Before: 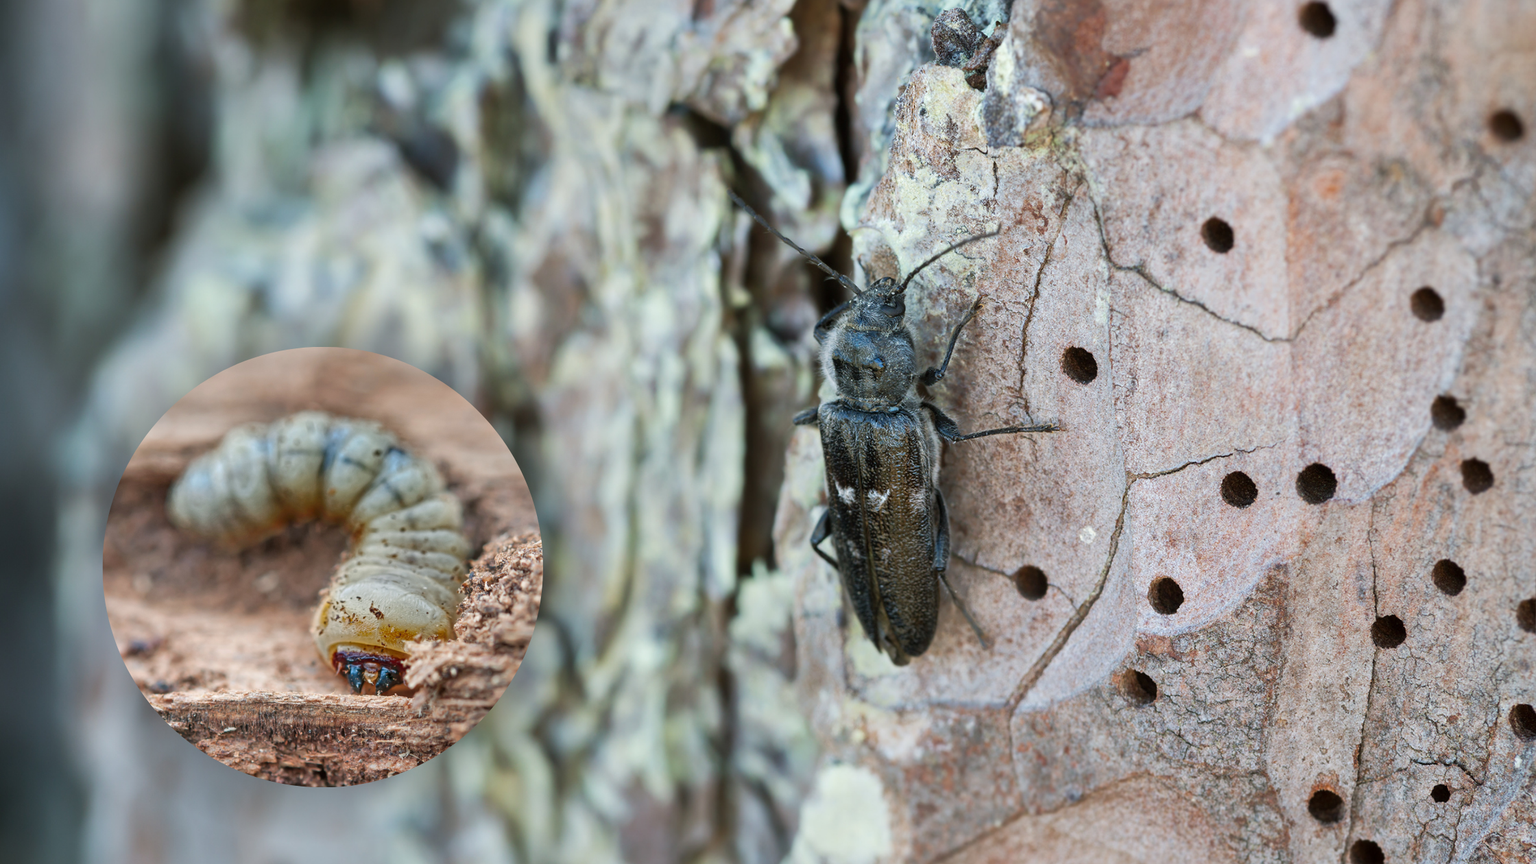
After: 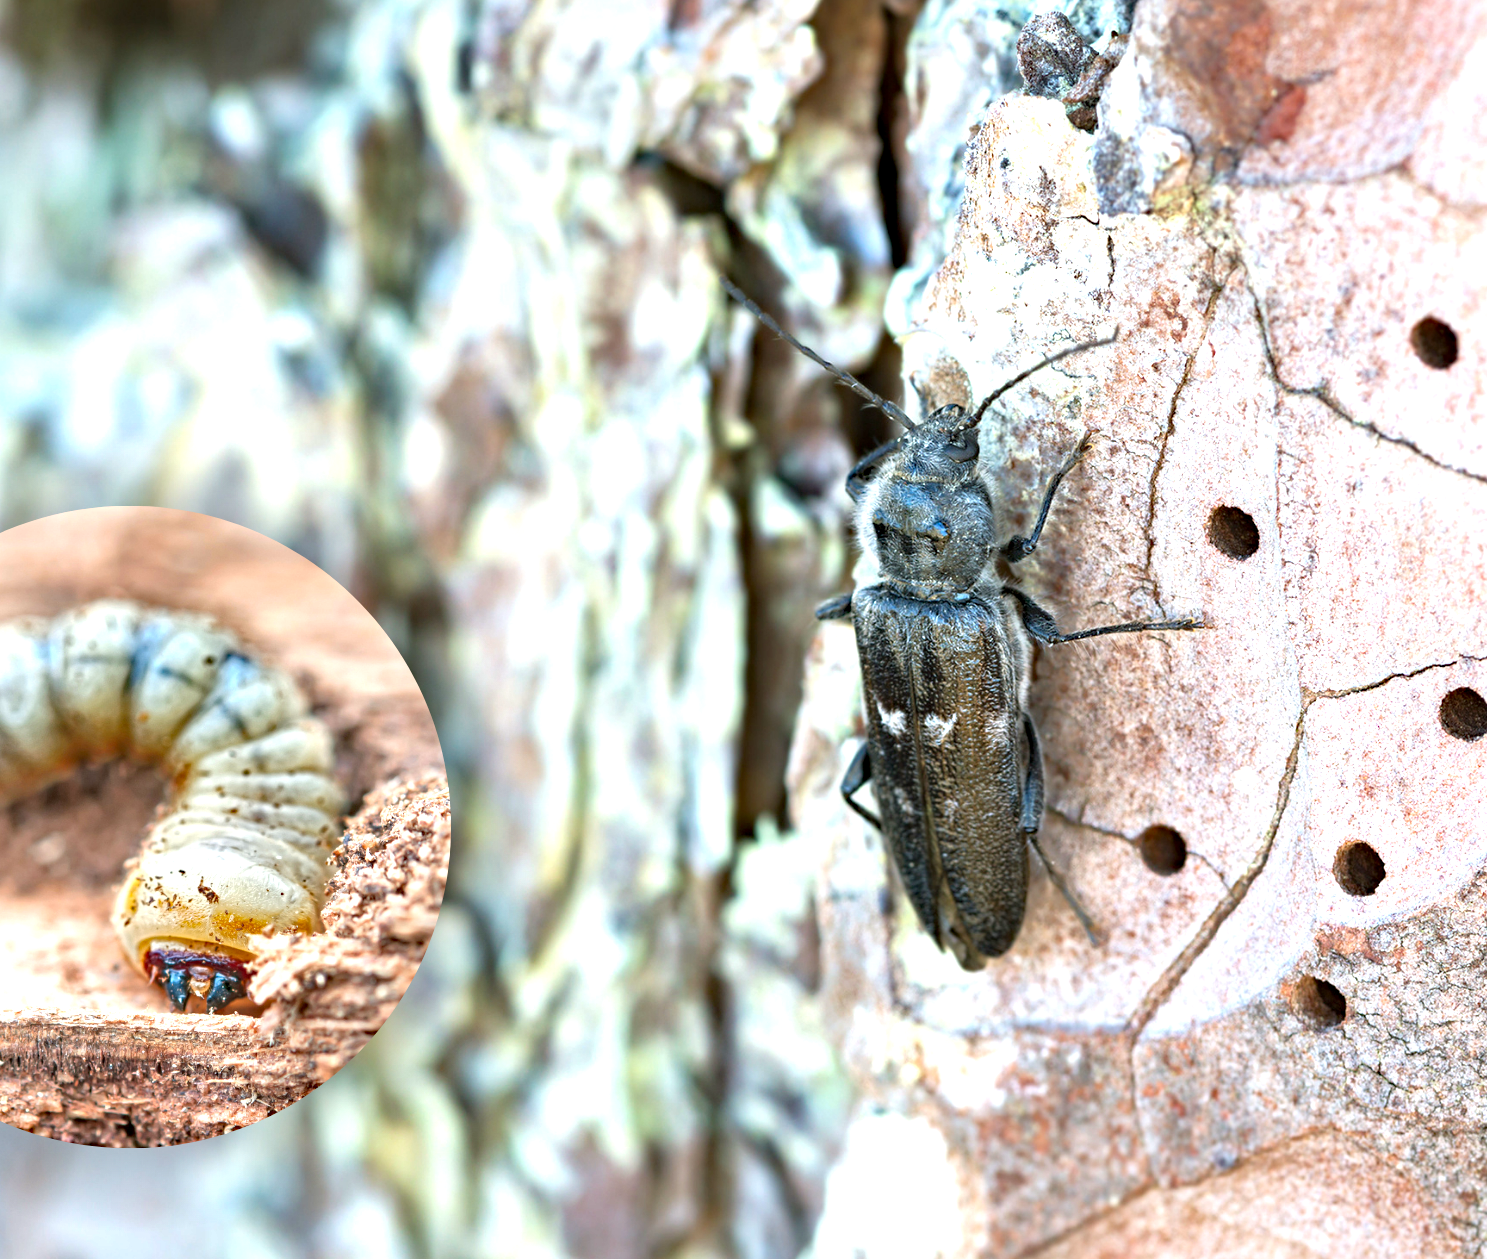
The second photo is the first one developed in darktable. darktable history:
crop and rotate: left 15.247%, right 18.358%
exposure: black level correction 0, exposure 1.199 EV, compensate highlight preservation false
haze removal: strength 0.293, distance 0.243, compatibility mode true, adaptive false
